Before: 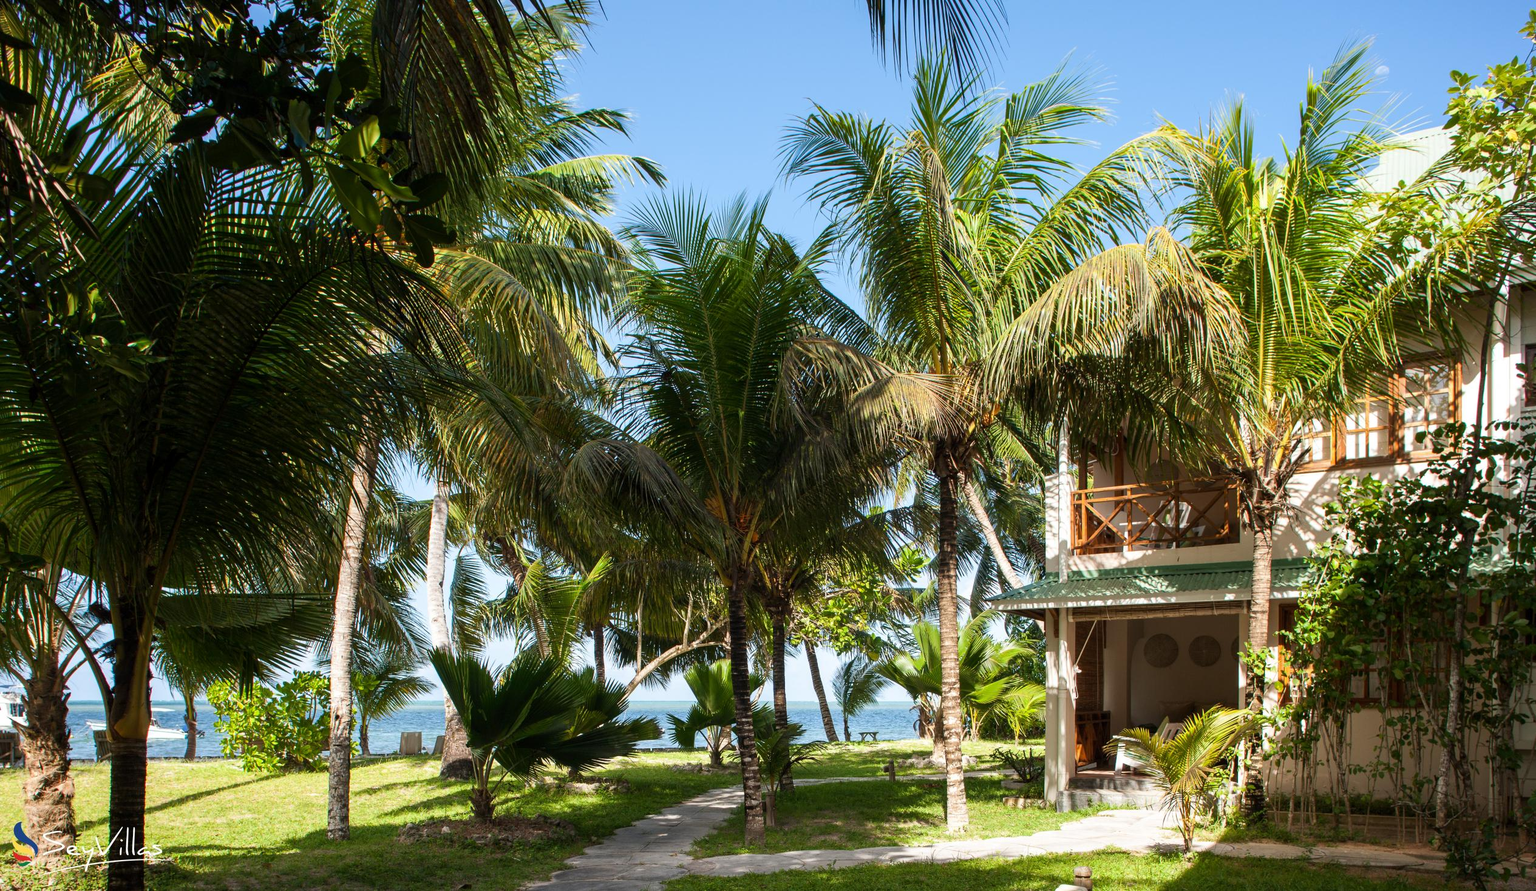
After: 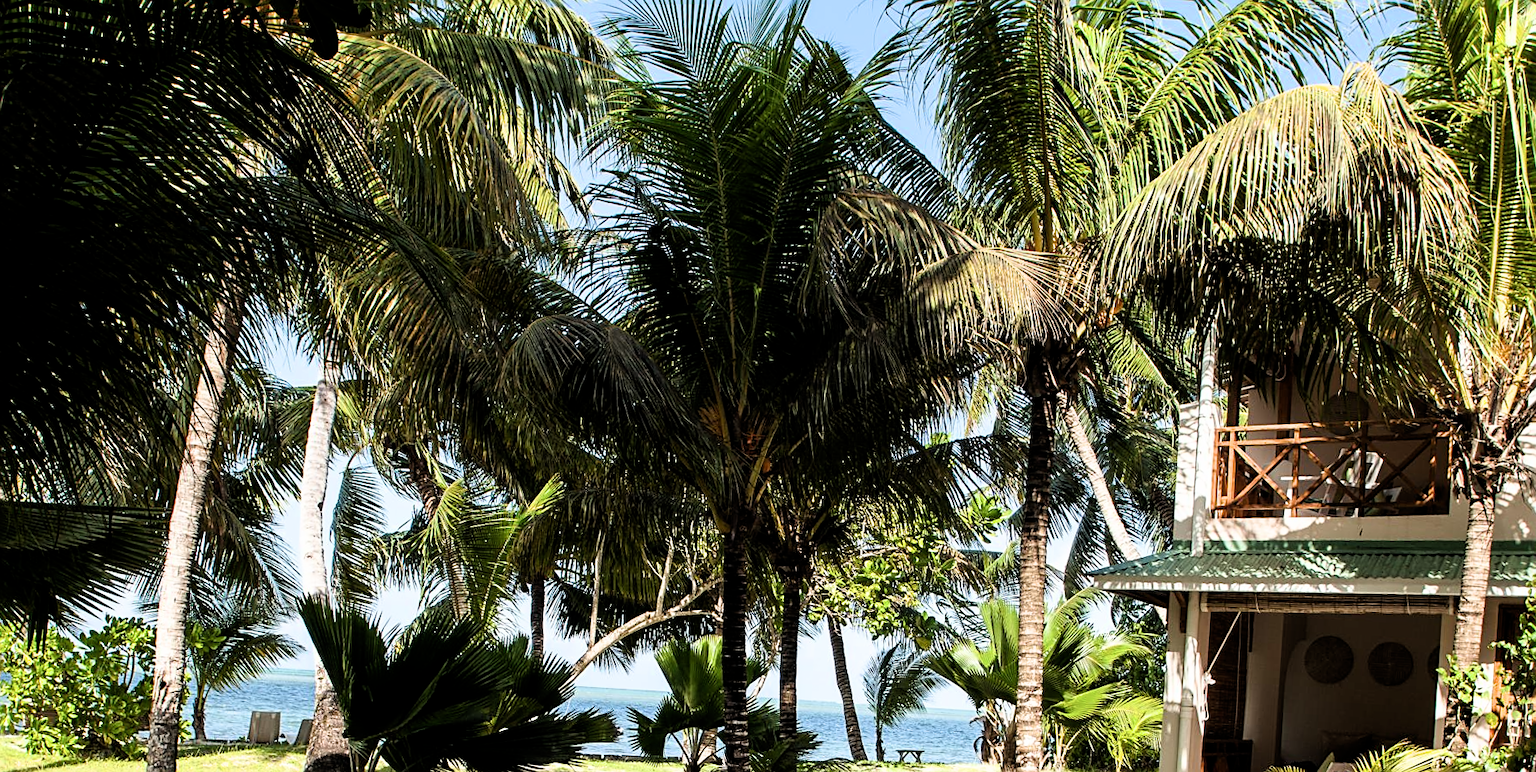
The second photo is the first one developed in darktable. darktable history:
crop and rotate: angle -3.4°, left 9.806%, top 20.471%, right 12.172%, bottom 11.843%
filmic rgb: black relative exposure -8.7 EV, white relative exposure 2.72 EV, target black luminance 0%, hardness 6.27, latitude 77.47%, contrast 1.328, shadows ↔ highlights balance -0.322%
sharpen: on, module defaults
levels: mode automatic, levels [0.008, 0.318, 0.836]
